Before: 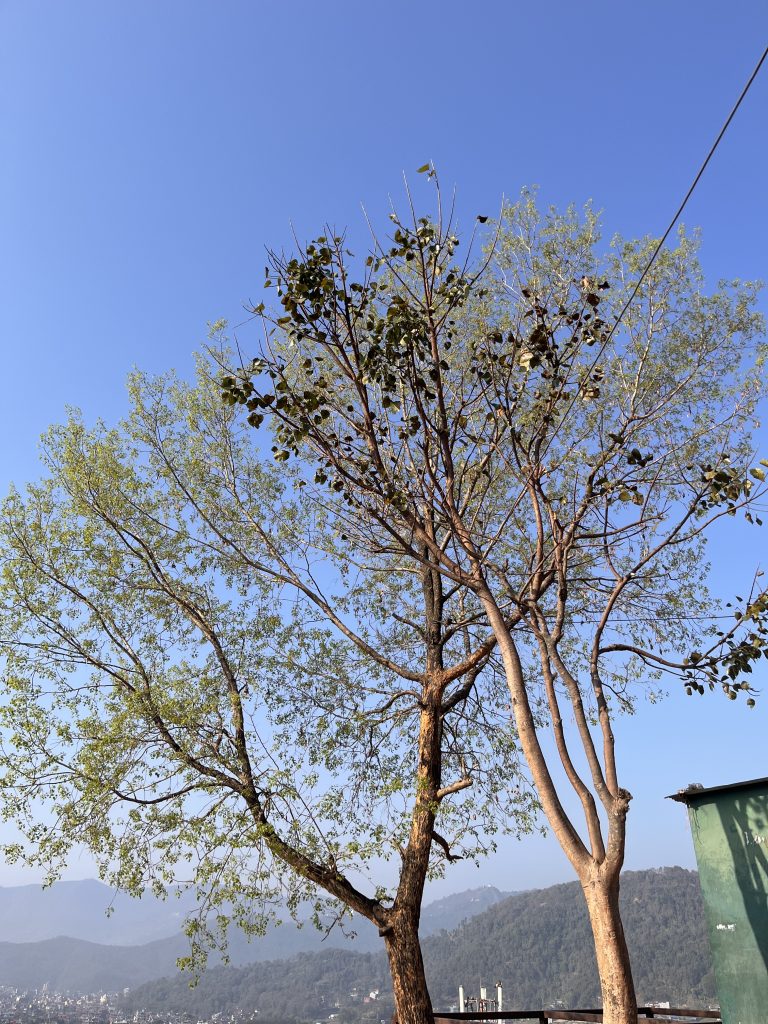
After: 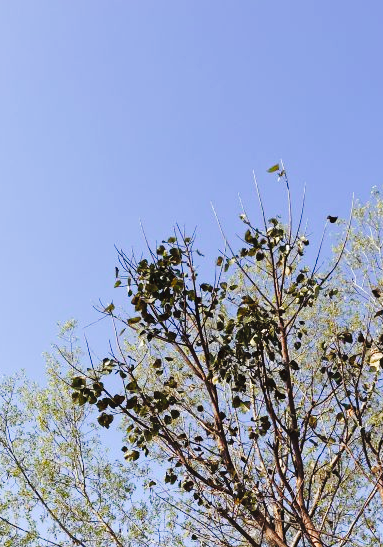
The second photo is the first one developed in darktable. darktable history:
crop: left 19.59%, right 30.458%, bottom 46.559%
tone curve: curves: ch0 [(0, 0) (0.003, 0.046) (0.011, 0.052) (0.025, 0.059) (0.044, 0.069) (0.069, 0.084) (0.1, 0.107) (0.136, 0.133) (0.177, 0.171) (0.224, 0.216) (0.277, 0.293) (0.335, 0.371) (0.399, 0.481) (0.468, 0.577) (0.543, 0.662) (0.623, 0.749) (0.709, 0.831) (0.801, 0.891) (0.898, 0.942) (1, 1)], preserve colors none
